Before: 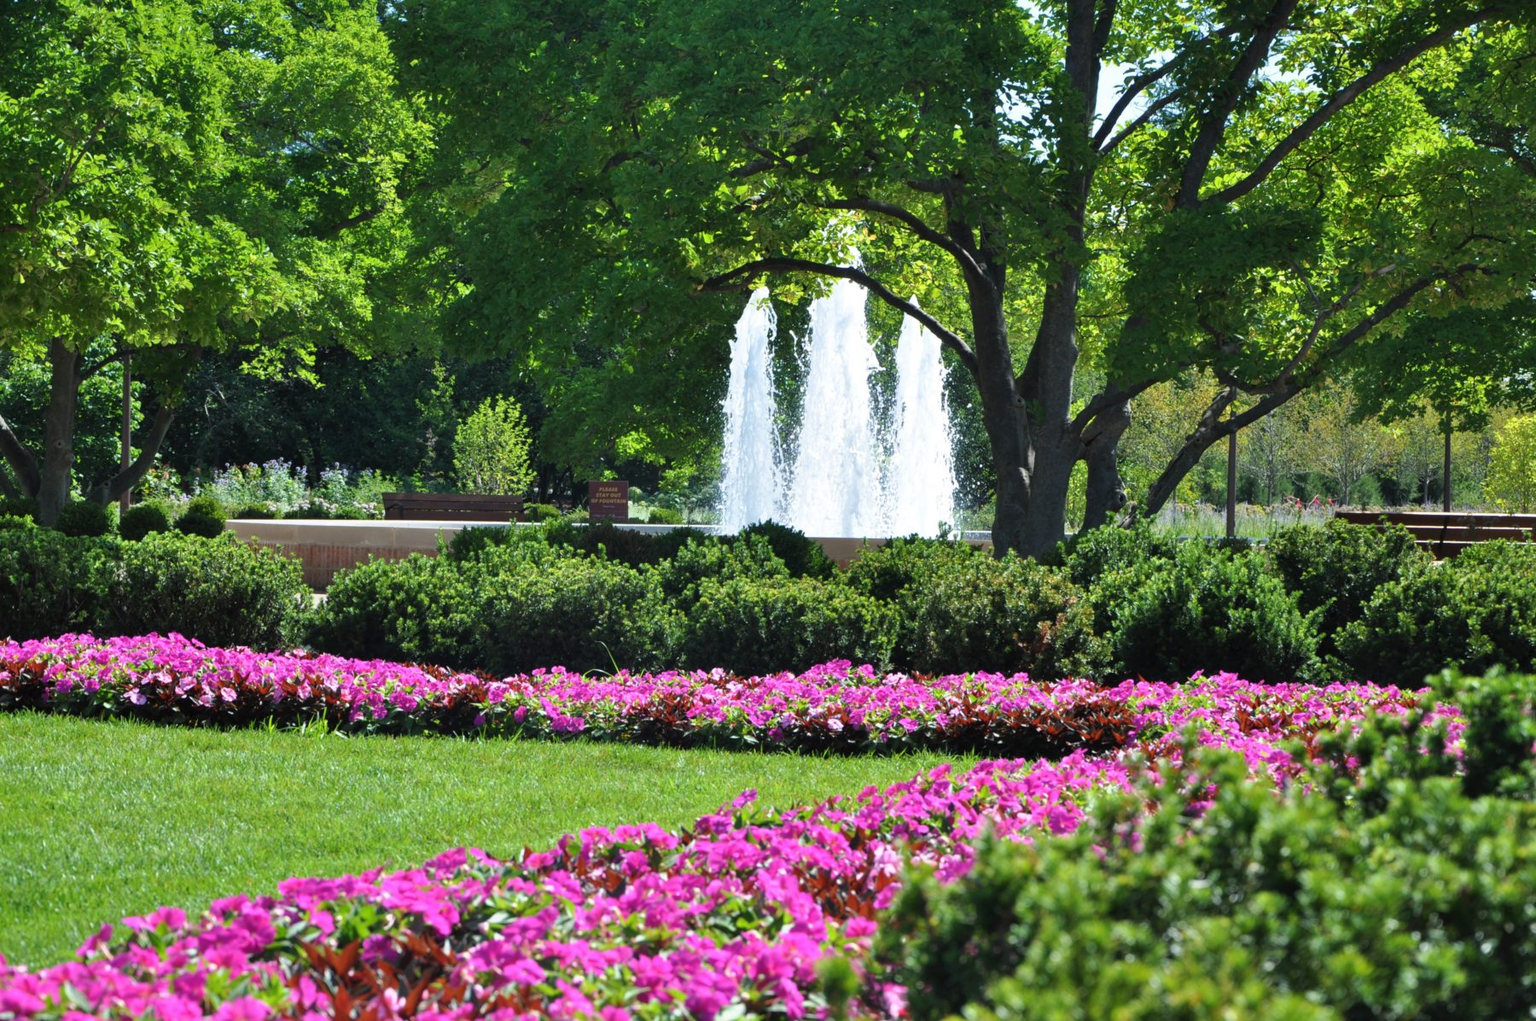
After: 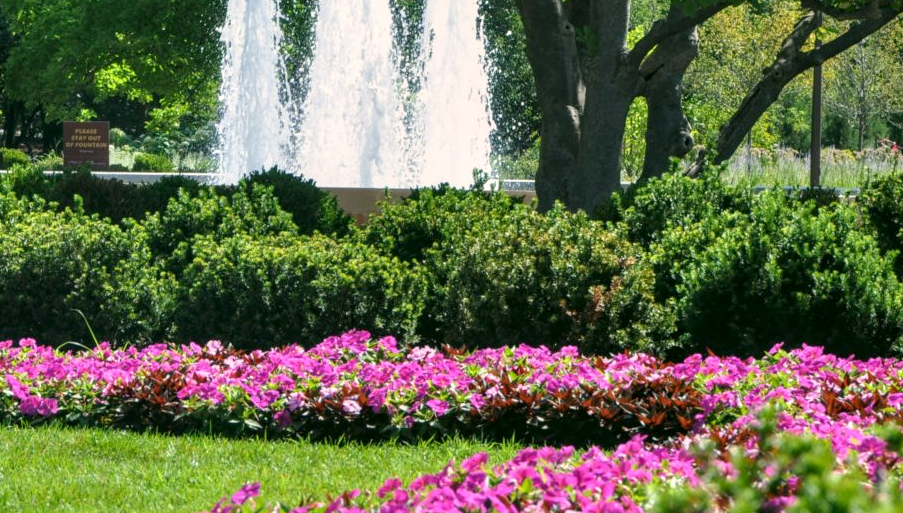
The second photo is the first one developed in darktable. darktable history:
local contrast: on, module defaults
color correction: highlights a* 4.04, highlights b* 4.96, shadows a* -7.23, shadows b* 4.9
crop: left 34.848%, top 37.027%, right 14.931%, bottom 20.028%
